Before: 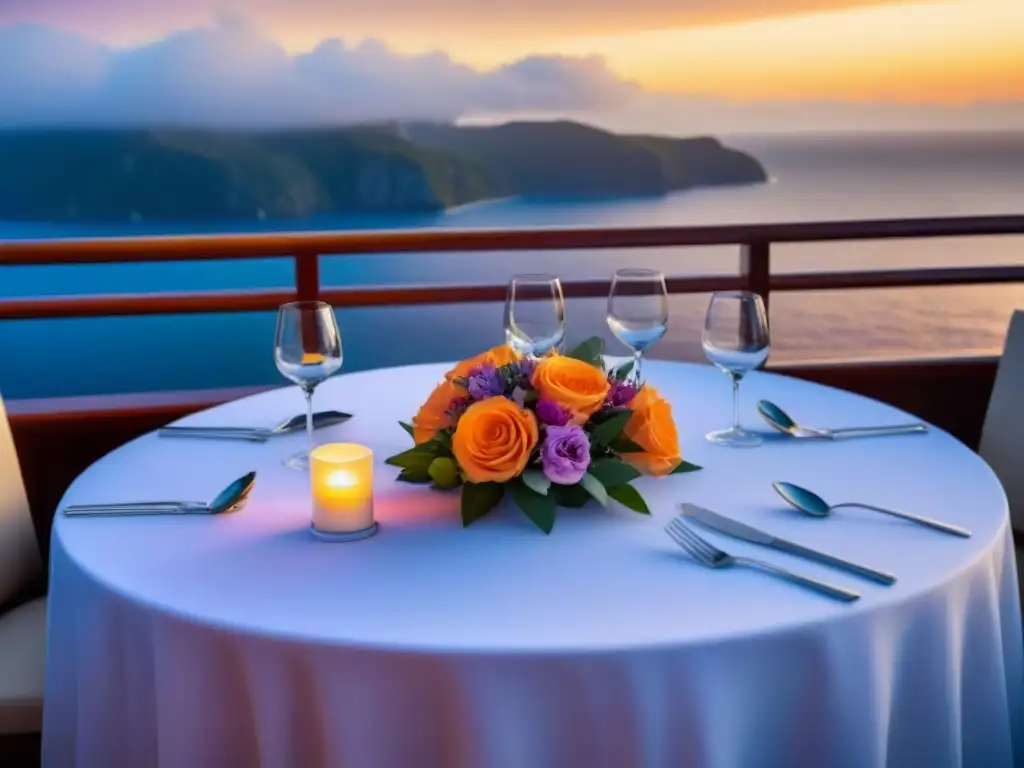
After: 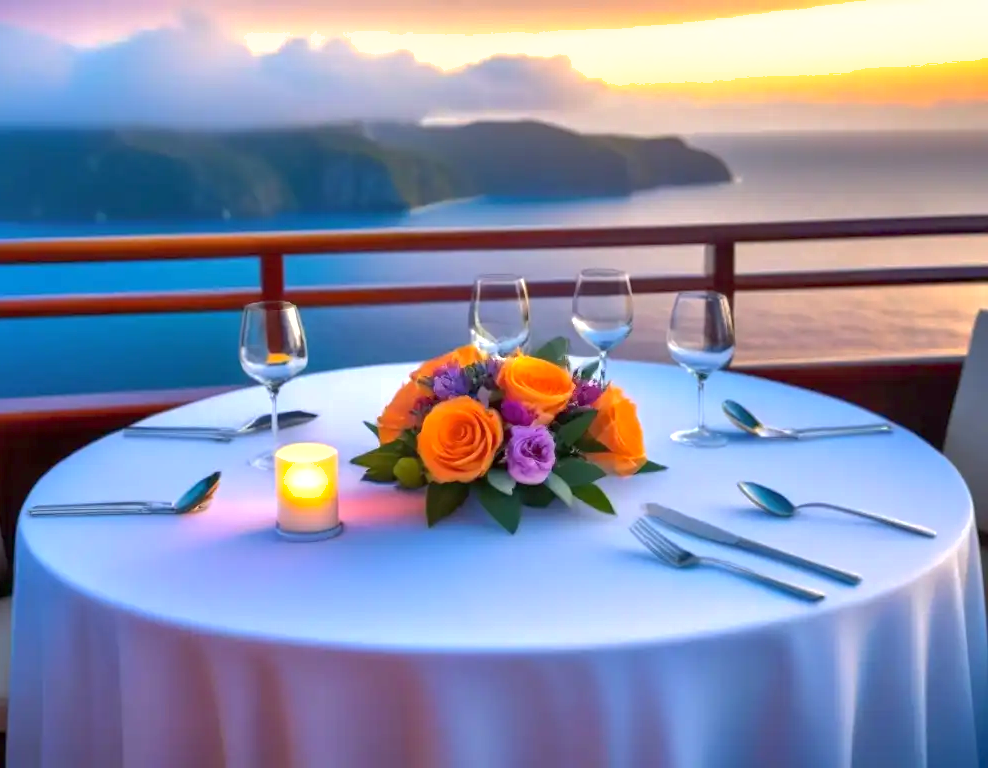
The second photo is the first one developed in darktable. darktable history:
levels: mode automatic, levels [0, 0.281, 0.562]
exposure: exposure 0.644 EV, compensate highlight preservation false
crop and rotate: left 3.432%
shadows and highlights: on, module defaults
